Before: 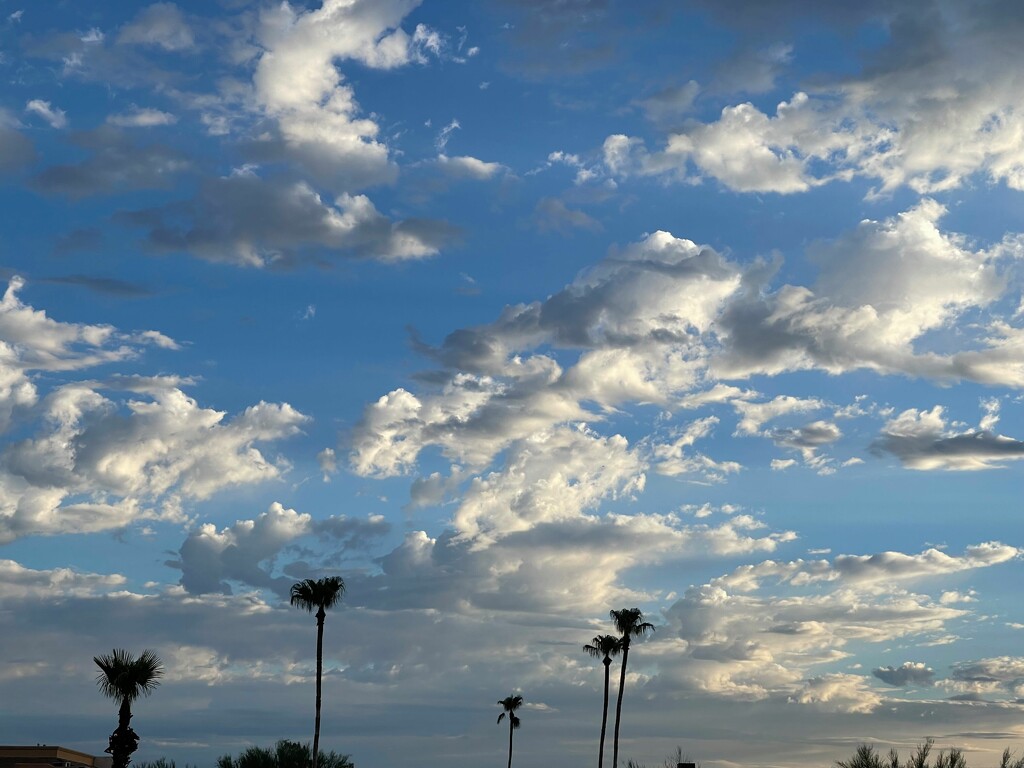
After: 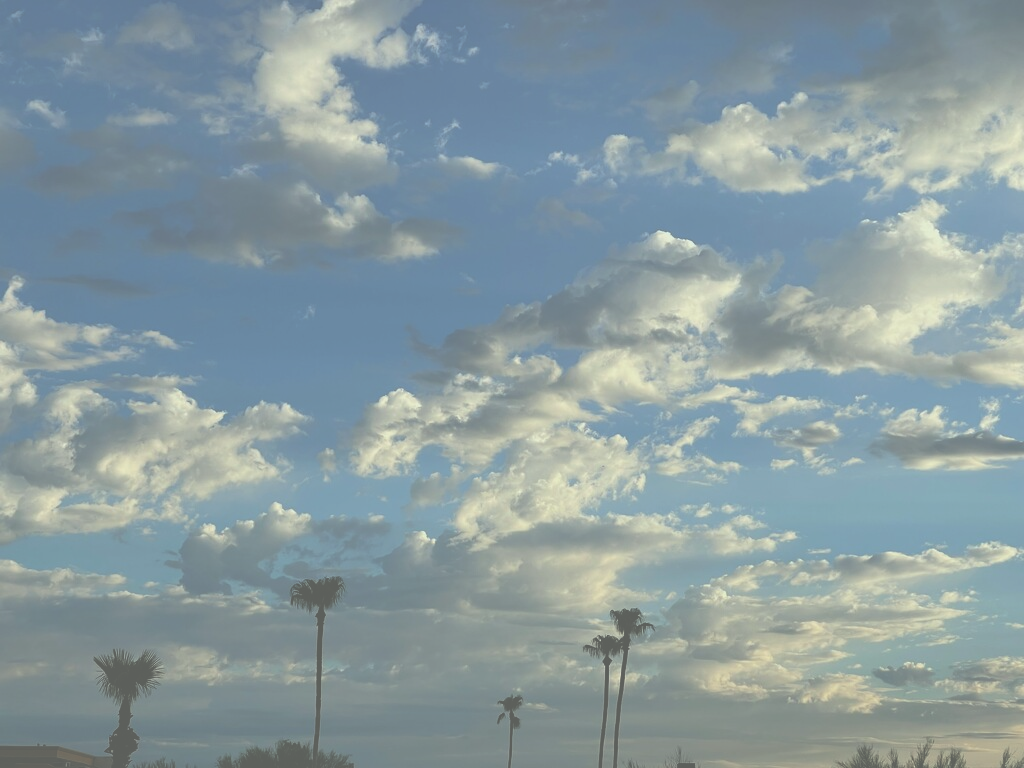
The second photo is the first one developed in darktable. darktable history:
color correction: highlights a* -4.73, highlights b* 5.06, saturation 0.97
exposure: black level correction -0.087, compensate highlight preservation false
contrast brightness saturation: contrast -0.15, brightness 0.05, saturation -0.12
